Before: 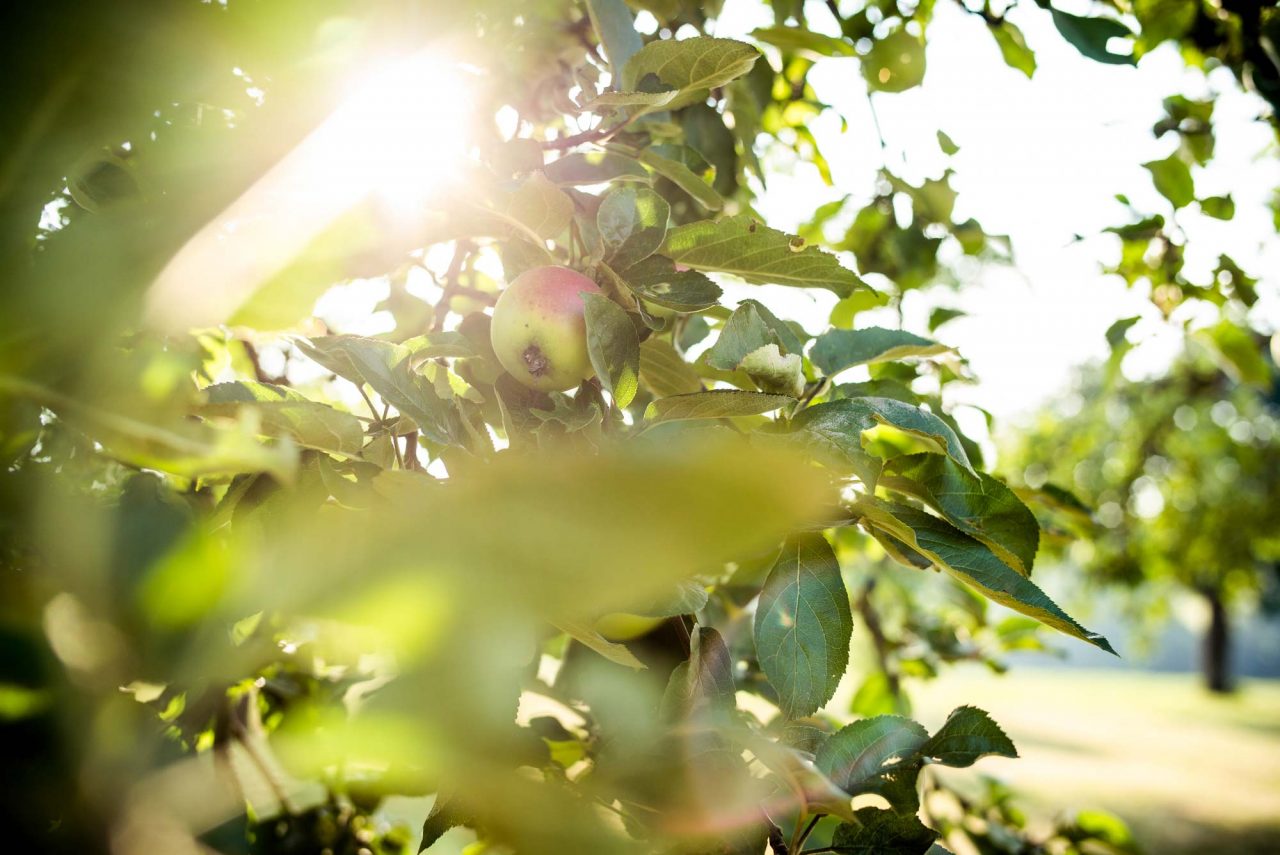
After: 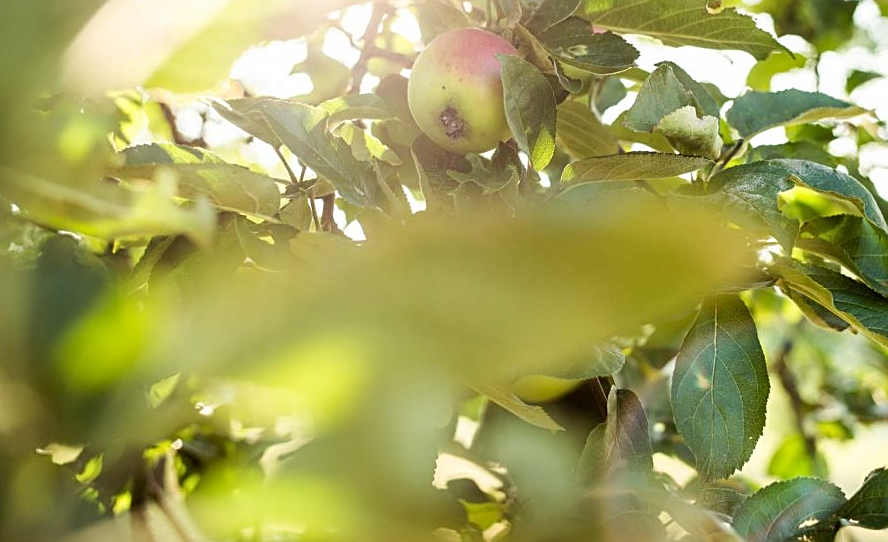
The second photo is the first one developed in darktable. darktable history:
sharpen: on, module defaults
crop: left 6.547%, top 27.886%, right 24.059%, bottom 8.66%
